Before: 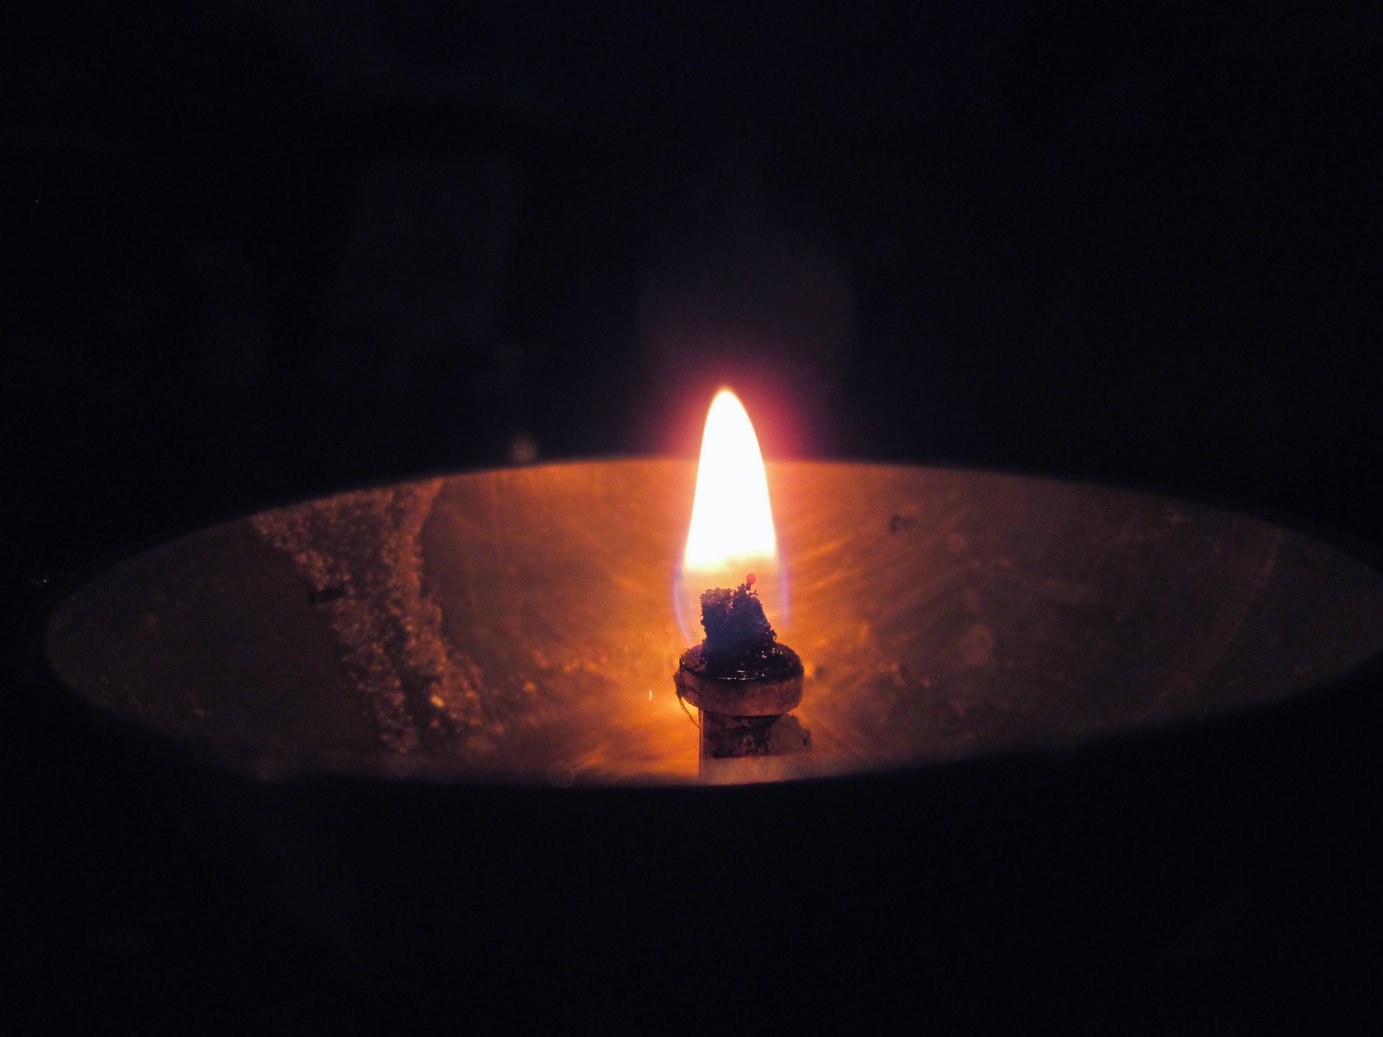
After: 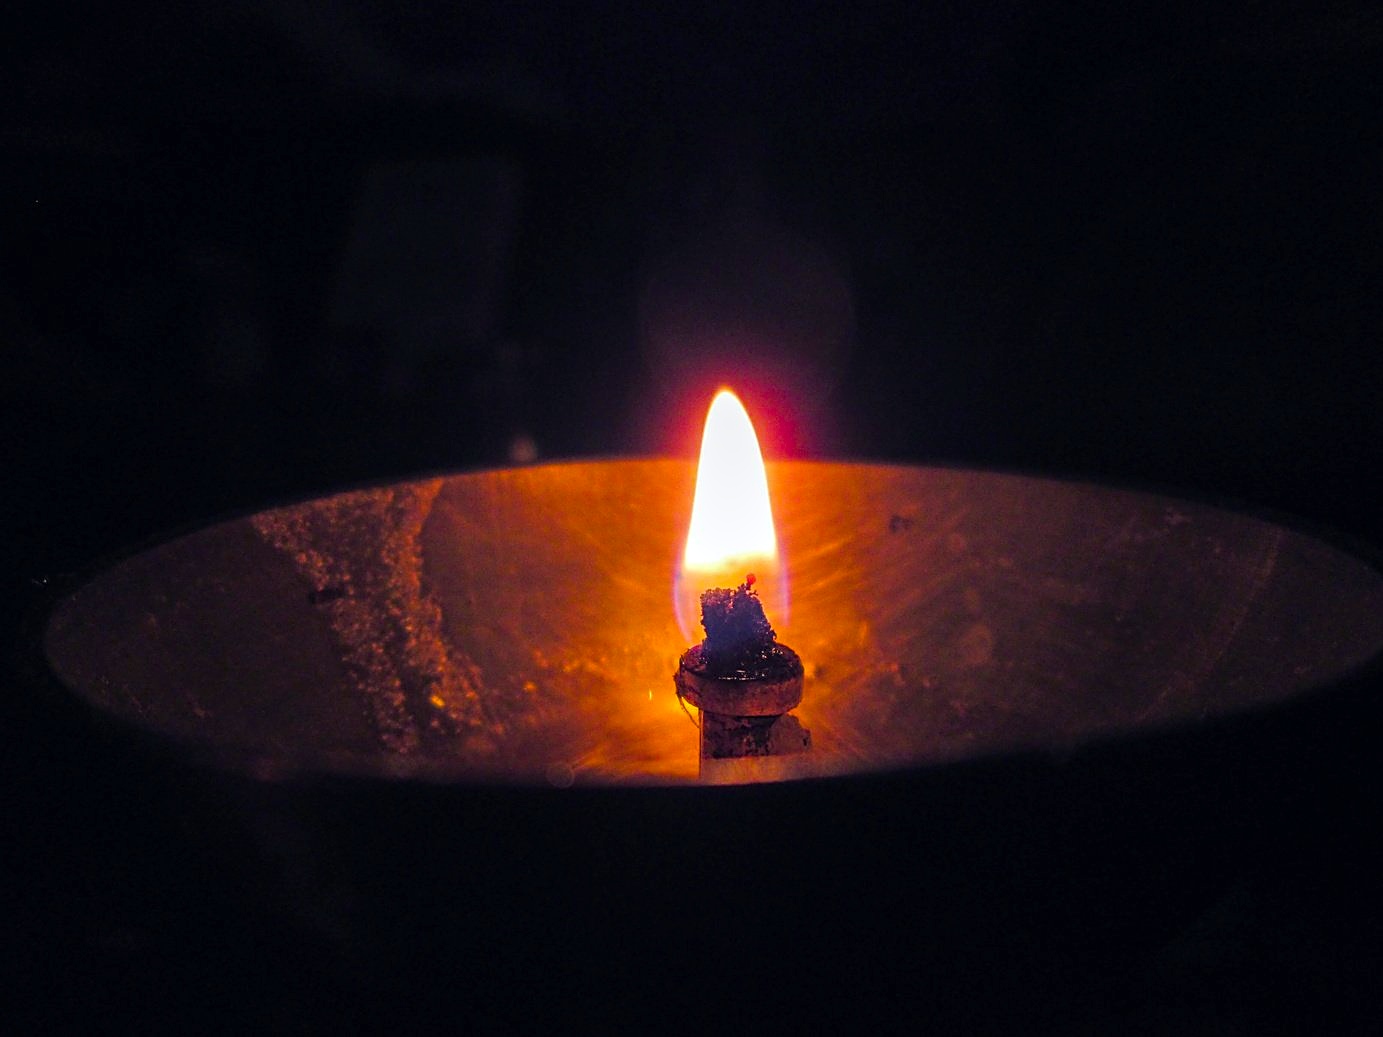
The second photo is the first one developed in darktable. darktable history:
local contrast: on, module defaults
color balance rgb: linear chroma grading › global chroma 15%, perceptual saturation grading › global saturation 30%
sharpen: on, module defaults
